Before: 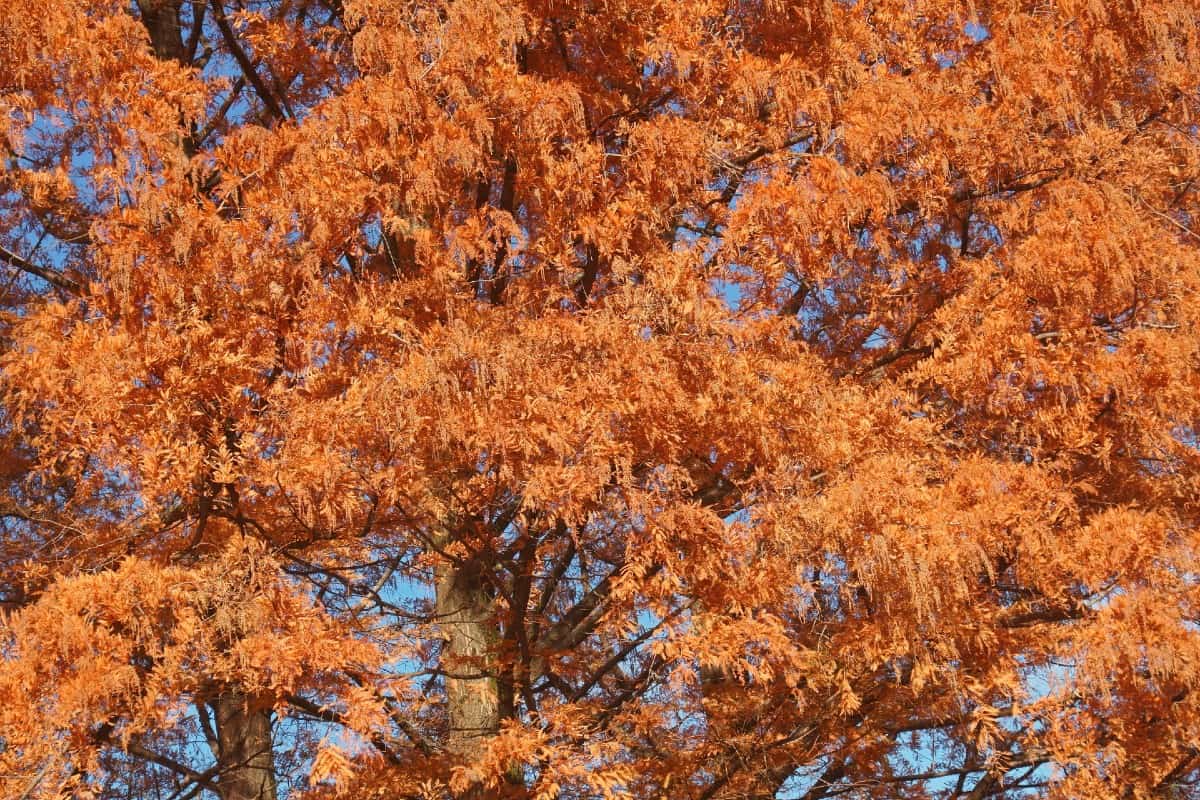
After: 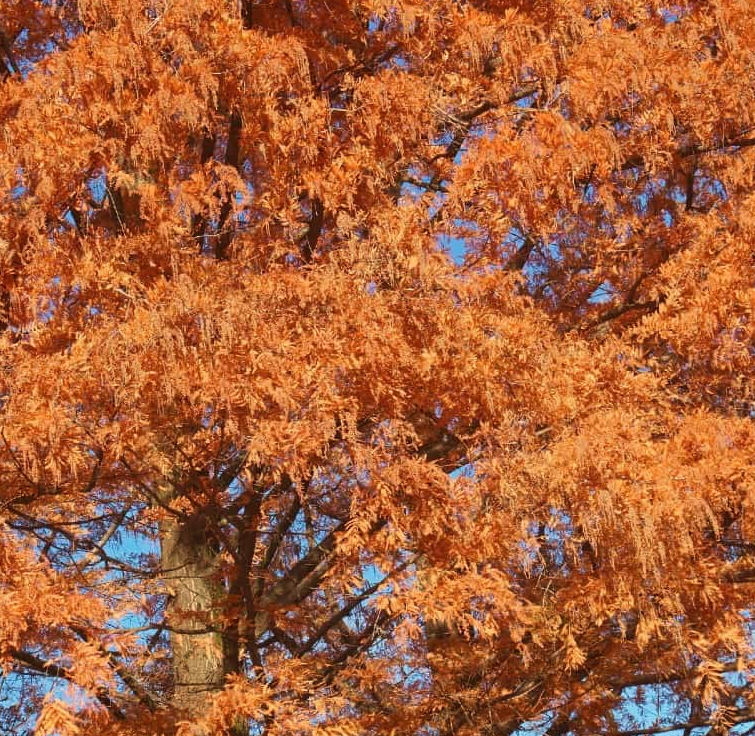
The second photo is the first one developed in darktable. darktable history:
velvia: on, module defaults
crop and rotate: left 22.961%, top 5.631%, right 14.101%, bottom 2.276%
